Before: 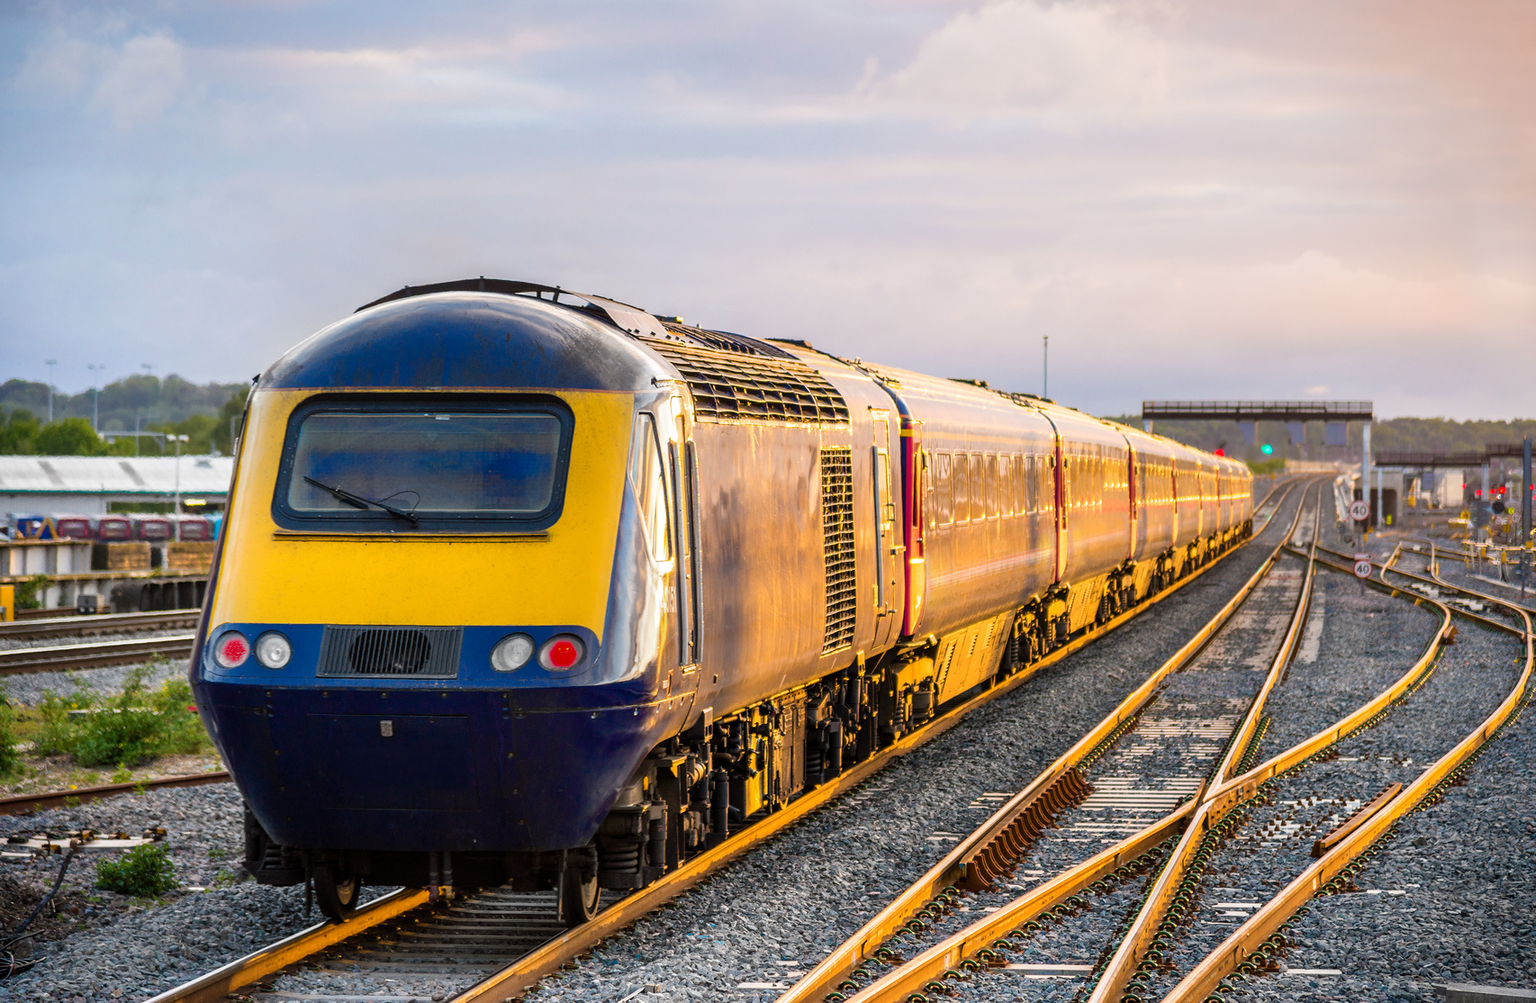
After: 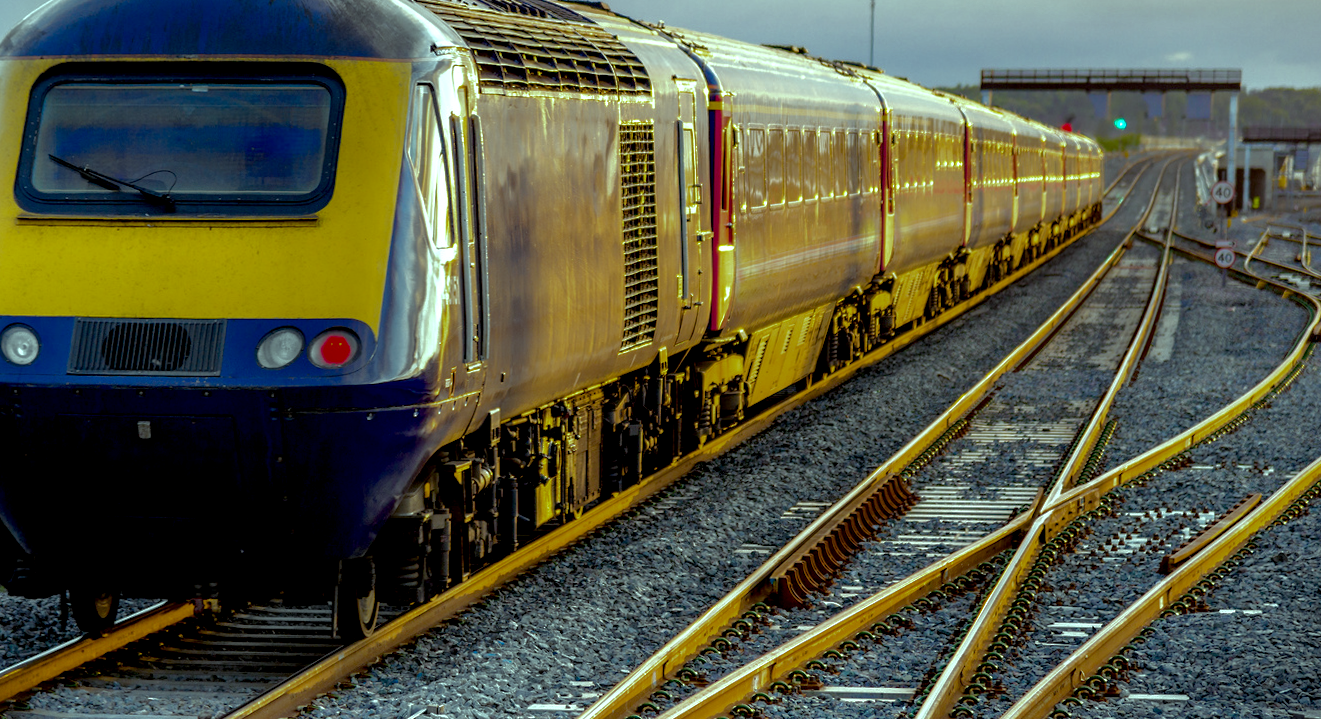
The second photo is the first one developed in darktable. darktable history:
color balance: mode lift, gamma, gain (sRGB), lift [0.997, 0.979, 1.021, 1.011], gamma [1, 1.084, 0.916, 0.998], gain [1, 0.87, 1.13, 1.101], contrast 4.55%, contrast fulcrum 38.24%, output saturation 104.09%
crop and rotate: left 17.299%, top 35.115%, right 7.015%, bottom 1.024%
exposure: black level correction 0.016, exposure -0.009 EV, compensate highlight preservation false
base curve: curves: ch0 [(0, 0) (0.841, 0.609) (1, 1)]
rotate and perspective: lens shift (vertical) 0.048, lens shift (horizontal) -0.024, automatic cropping off
